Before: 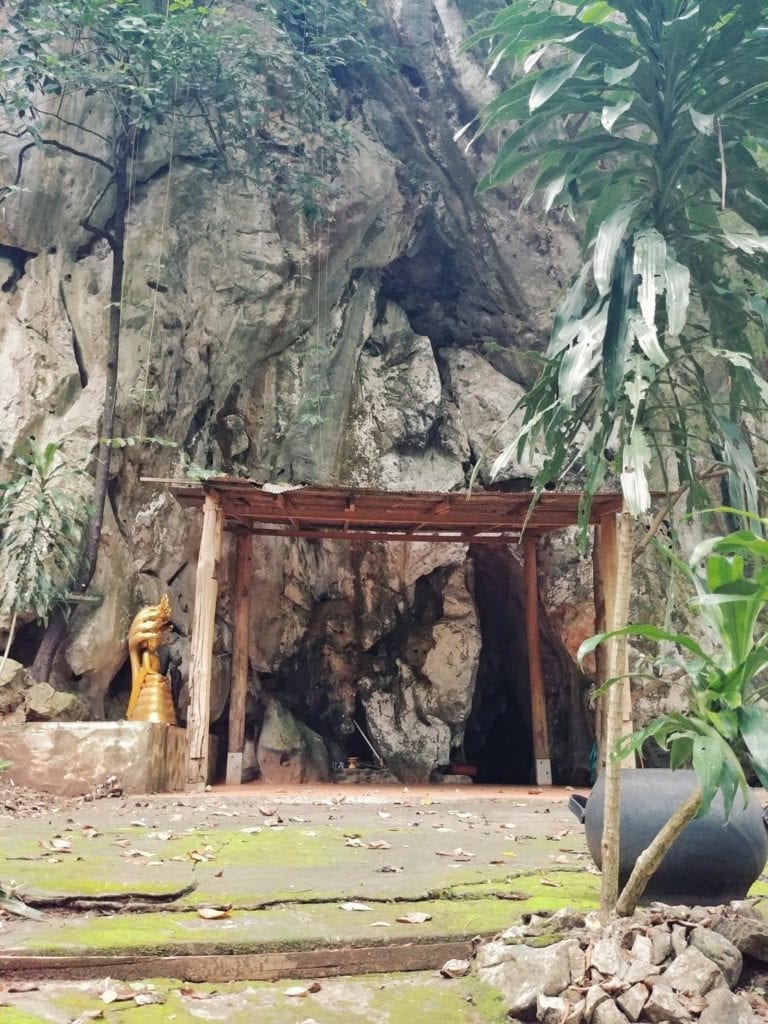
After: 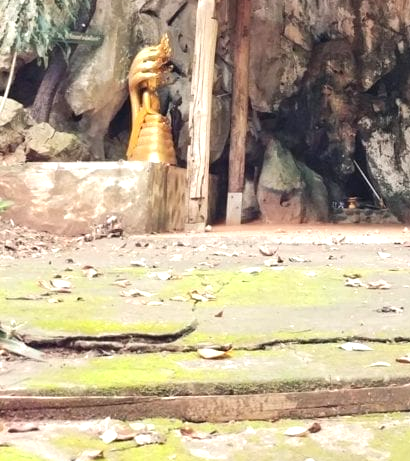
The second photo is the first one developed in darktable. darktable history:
exposure: black level correction 0, exposure 0.5 EV, compensate highlight preservation false
crop and rotate: top 54.778%, right 46.61%, bottom 0.159%
